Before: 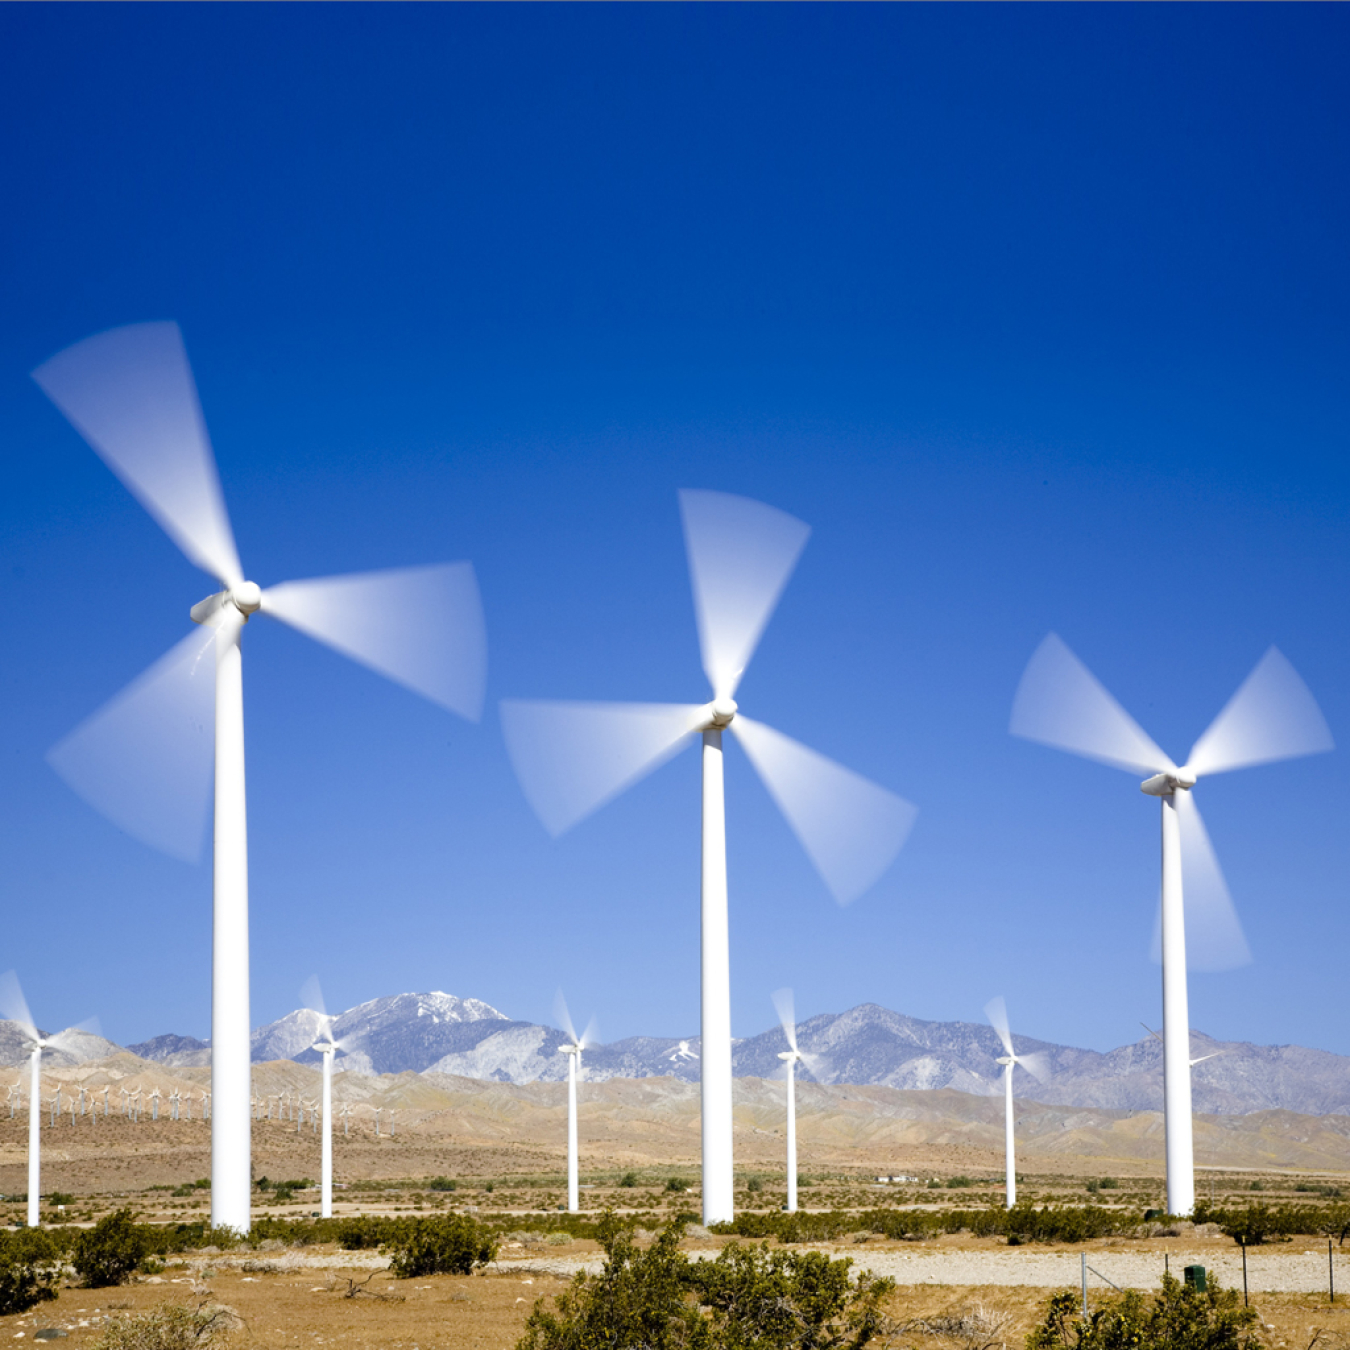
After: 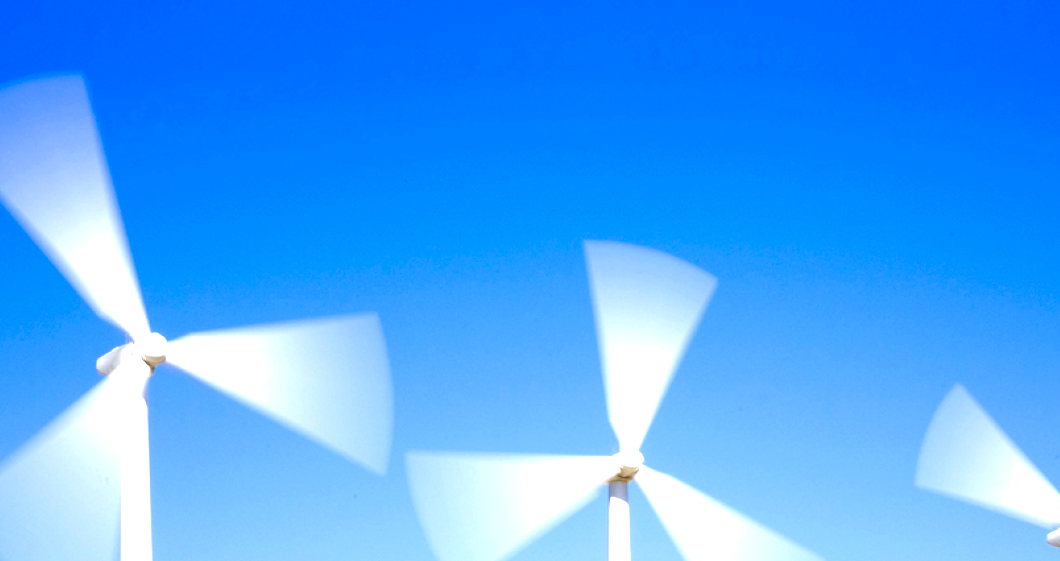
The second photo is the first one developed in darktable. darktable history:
exposure: exposure 1.25 EV, compensate exposure bias true, compensate highlight preservation false
crop: left 7.036%, top 18.398%, right 14.379%, bottom 40.043%
color balance rgb: linear chroma grading › shadows 19.44%, linear chroma grading › highlights 3.42%, linear chroma grading › mid-tones 10.16%
